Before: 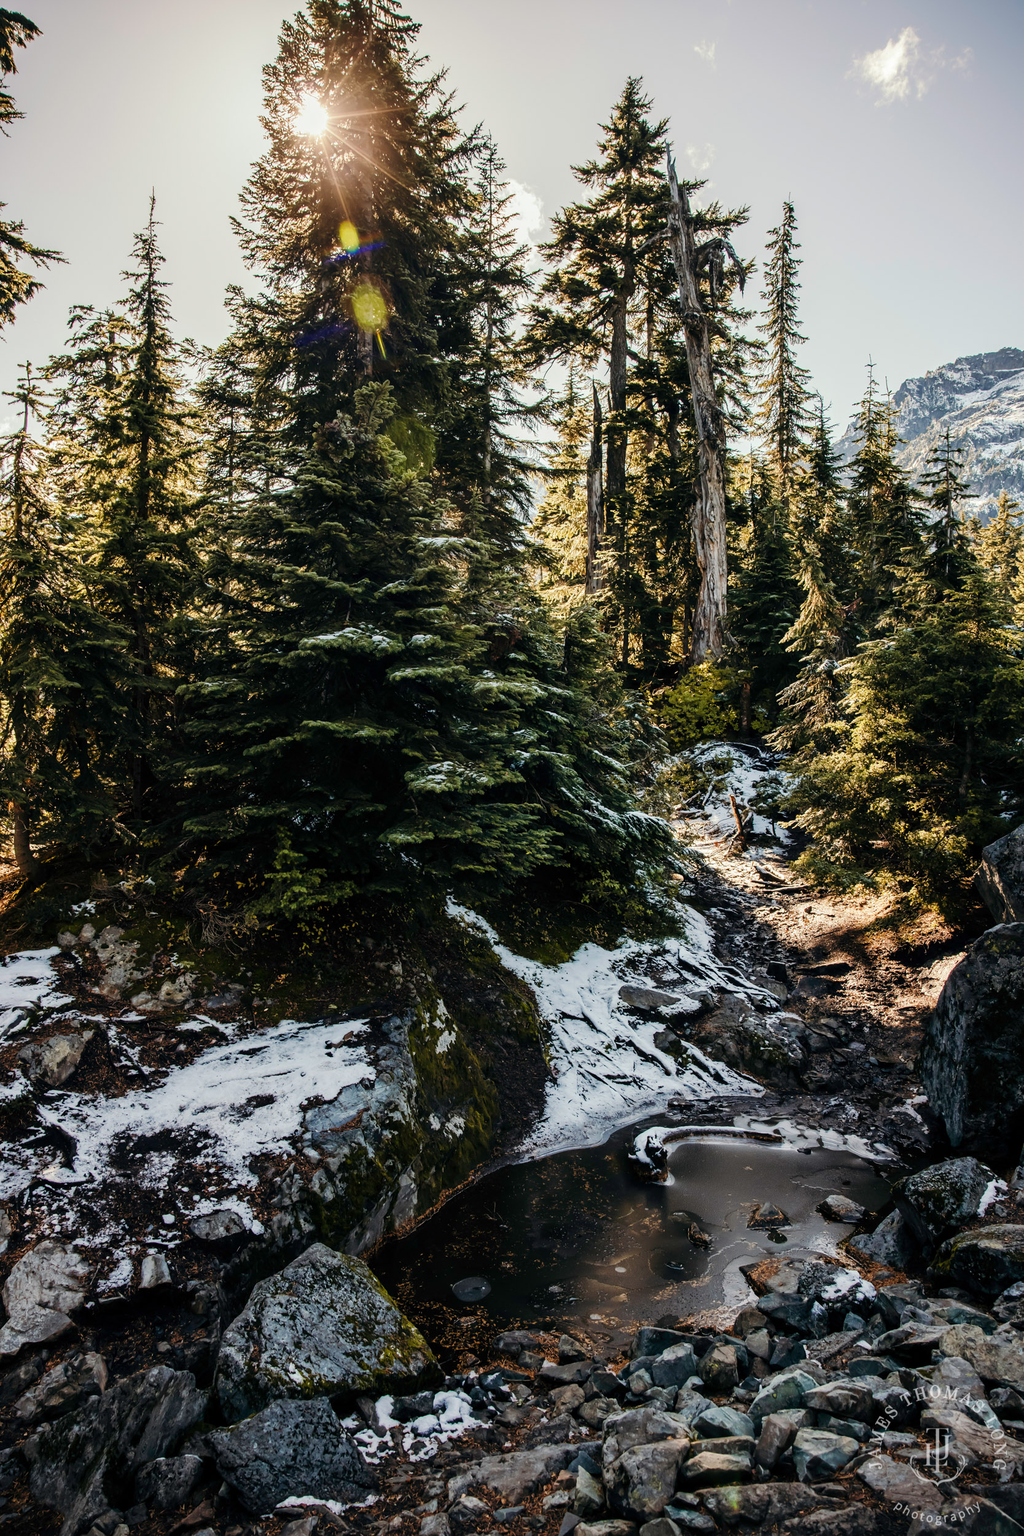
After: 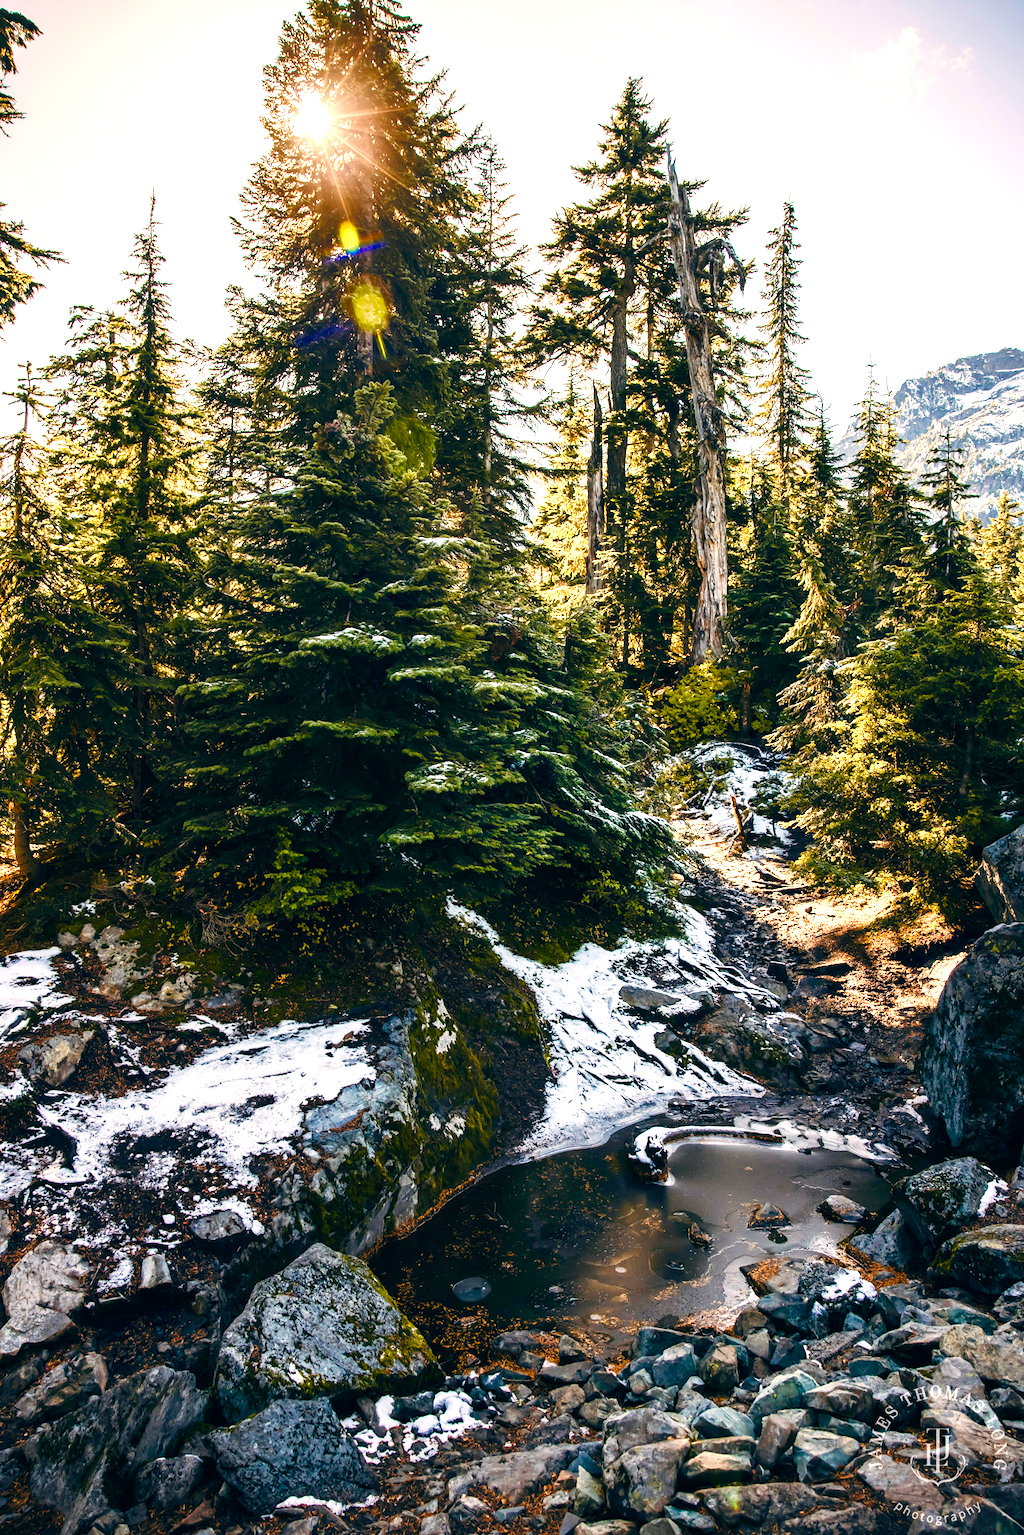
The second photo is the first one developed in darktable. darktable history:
color balance rgb: perceptual saturation grading › global saturation 0.396%, perceptual saturation grading › mid-tones 6.175%, perceptual saturation grading › shadows 71.882%, perceptual brilliance grading › global brilliance 2.982%, perceptual brilliance grading › highlights -3.438%, perceptual brilliance grading › shadows 3.693%, global vibrance 20%
color correction: highlights a* 5.35, highlights b* 5.29, shadows a* -4.47, shadows b* -5.1
exposure: black level correction 0, exposure 0.9 EV, compensate exposure bias true, compensate highlight preservation false
